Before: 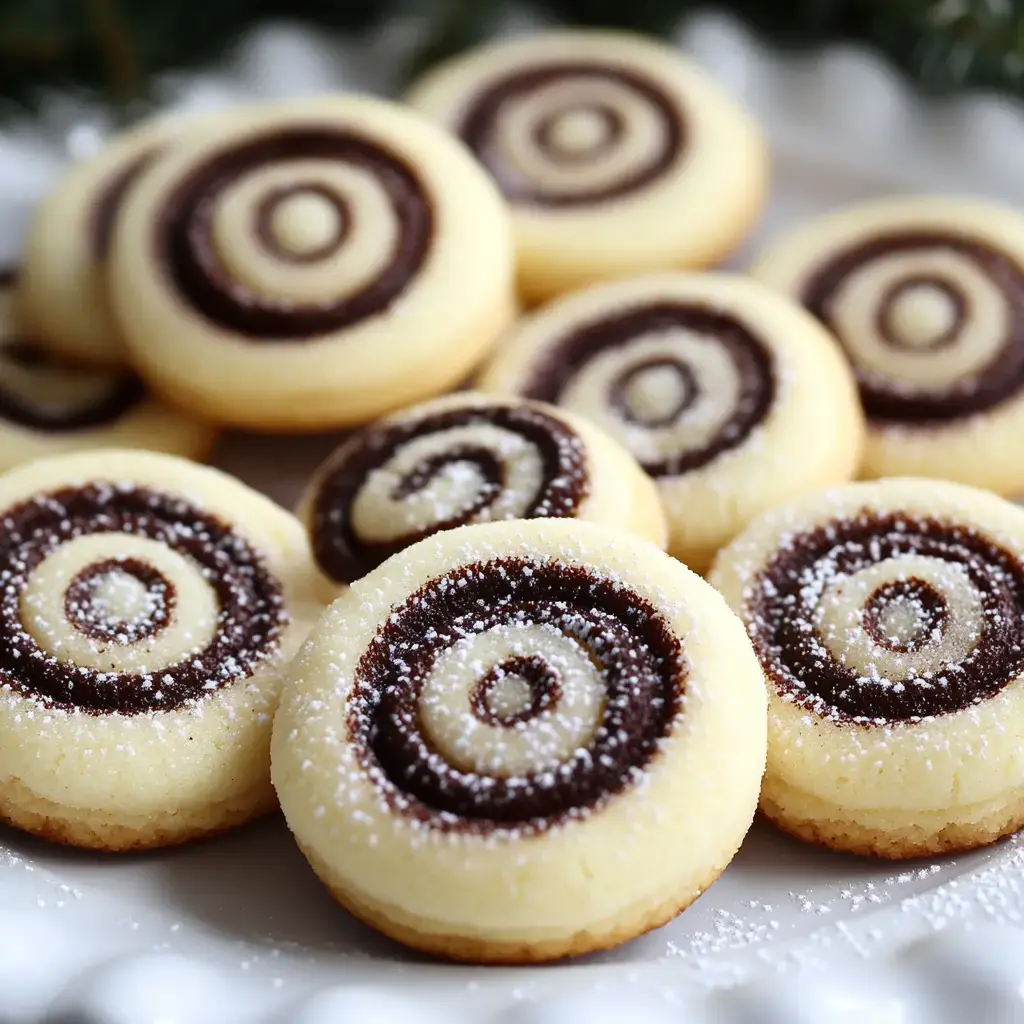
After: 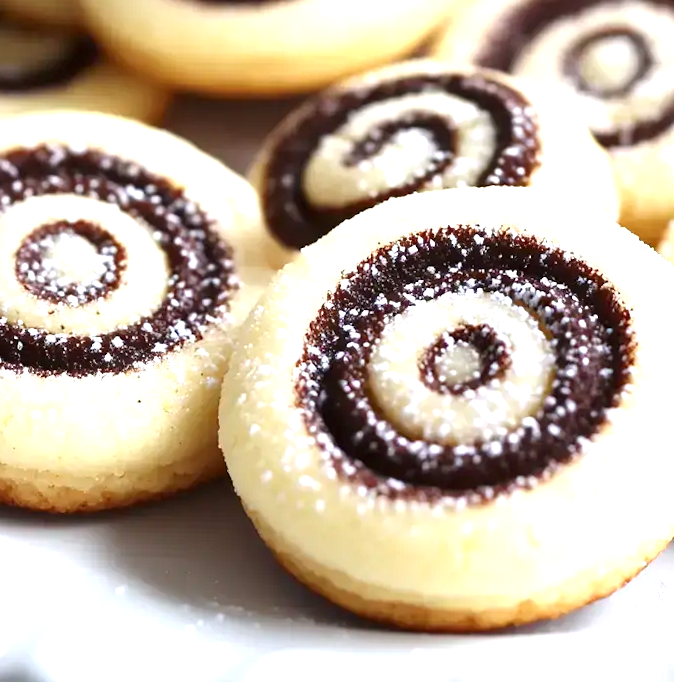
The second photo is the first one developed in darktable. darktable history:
exposure: black level correction 0, exposure 1 EV, compensate exposure bias true, compensate highlight preservation false
crop and rotate: angle -0.927°, left 3.991%, top 32.231%, right 29.075%
color zones: mix 101.29%
